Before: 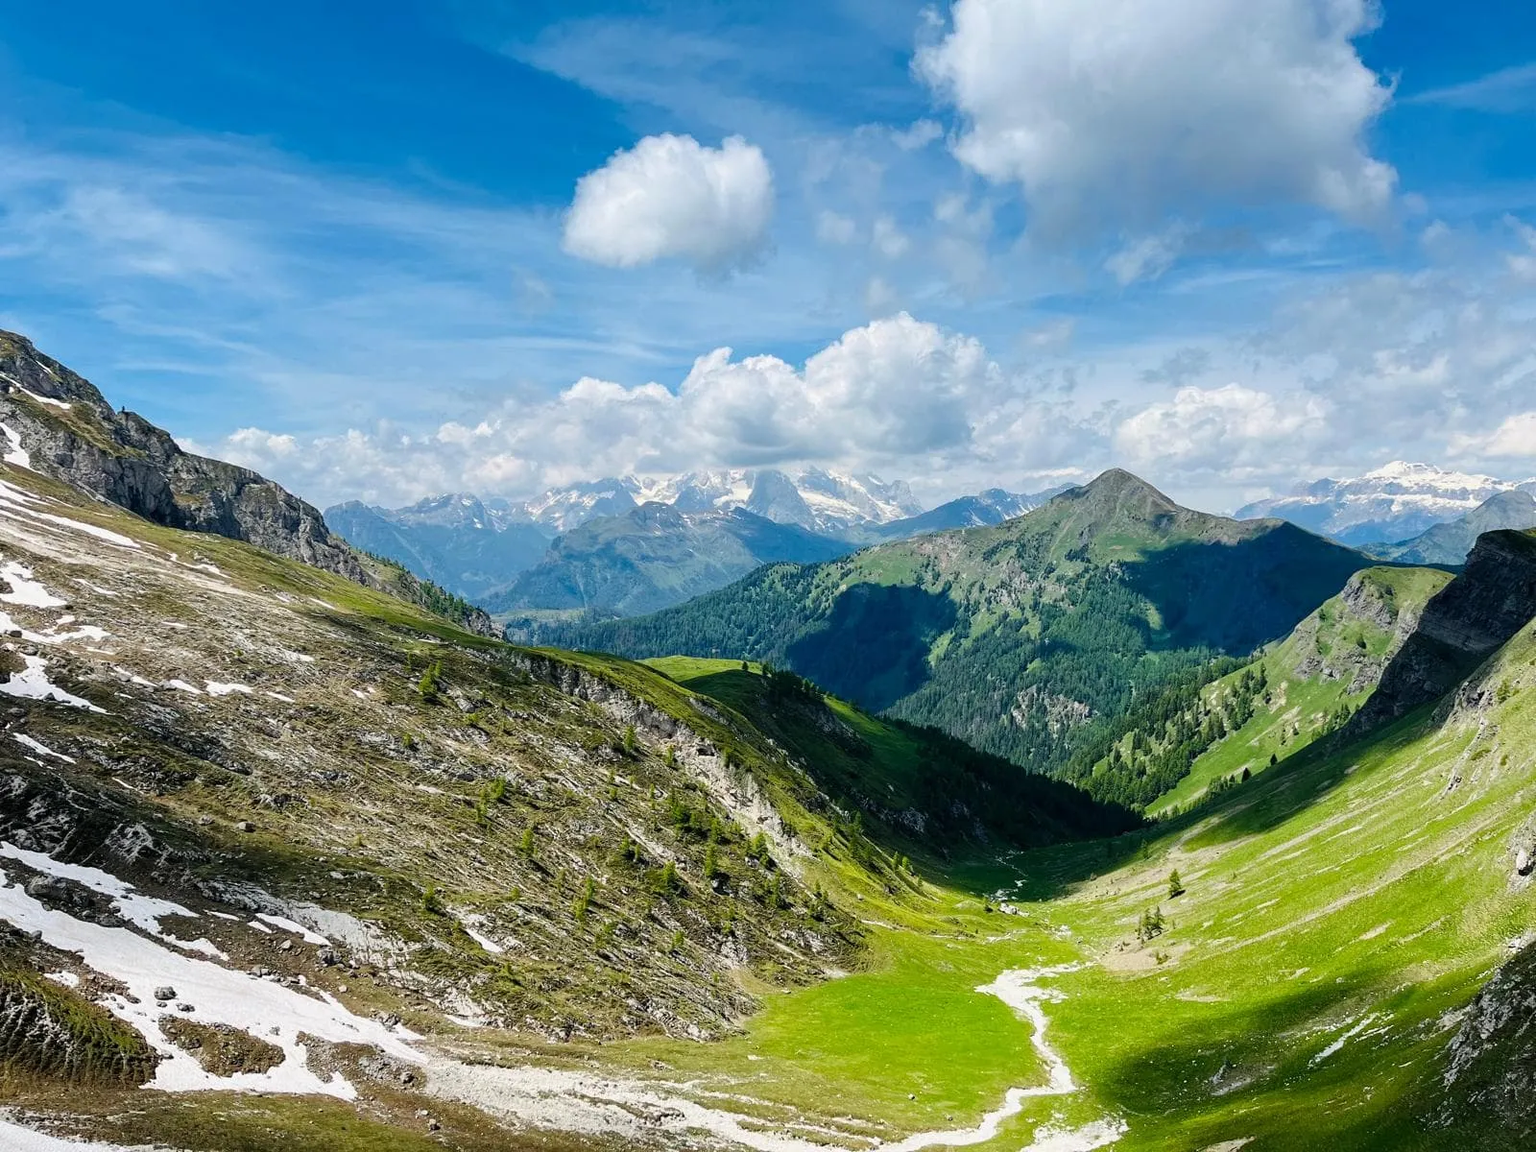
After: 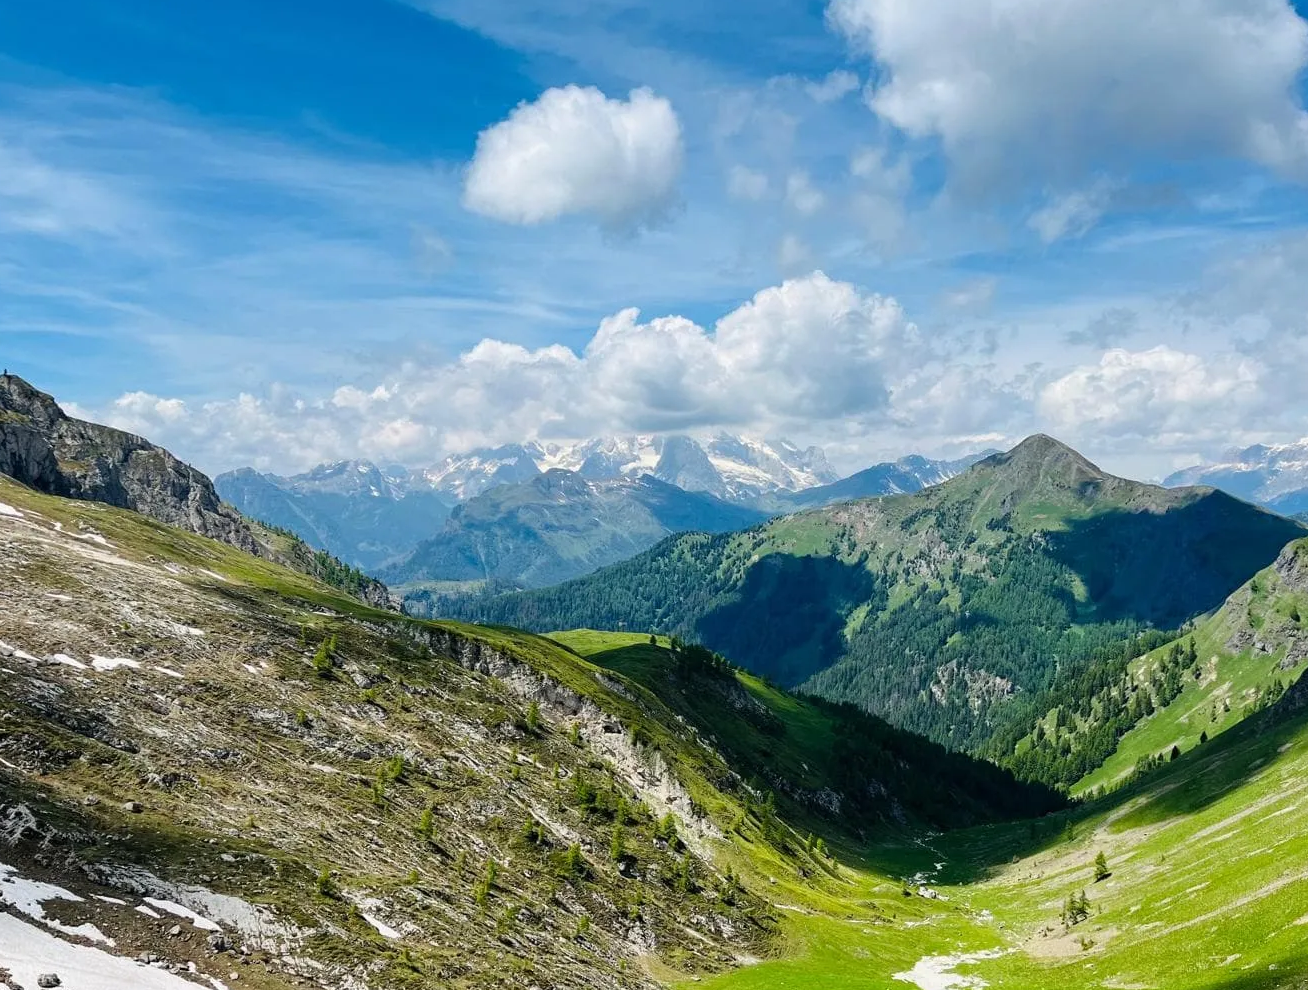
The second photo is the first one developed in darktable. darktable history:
crop and rotate: left 7.69%, top 4.548%, right 10.53%, bottom 12.932%
